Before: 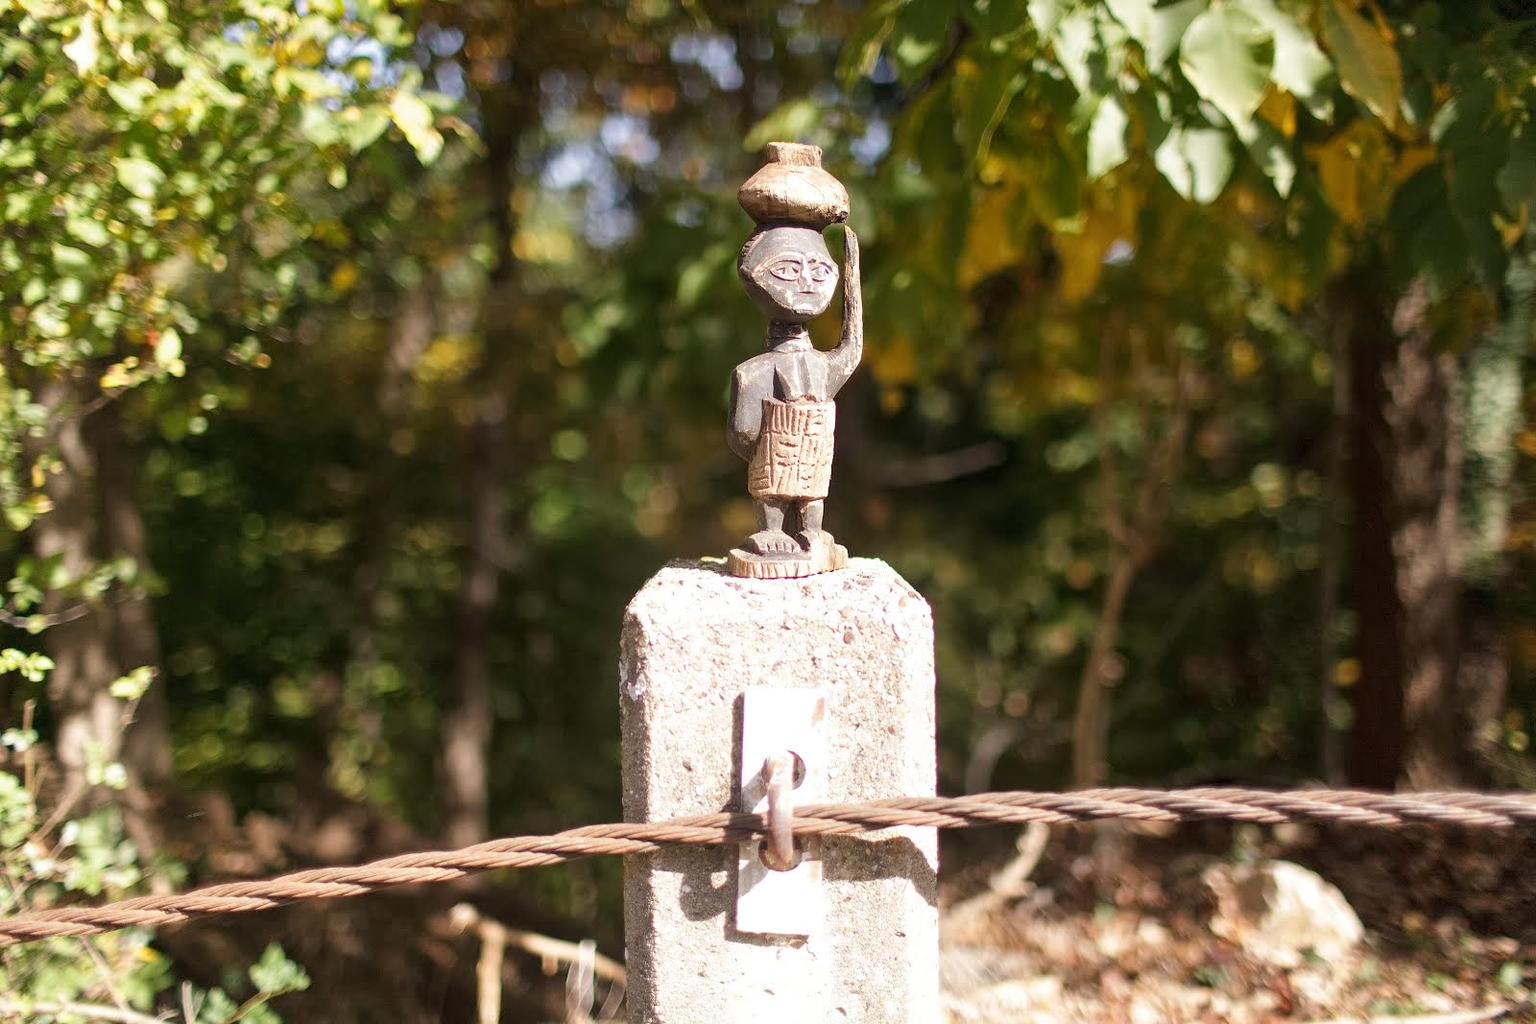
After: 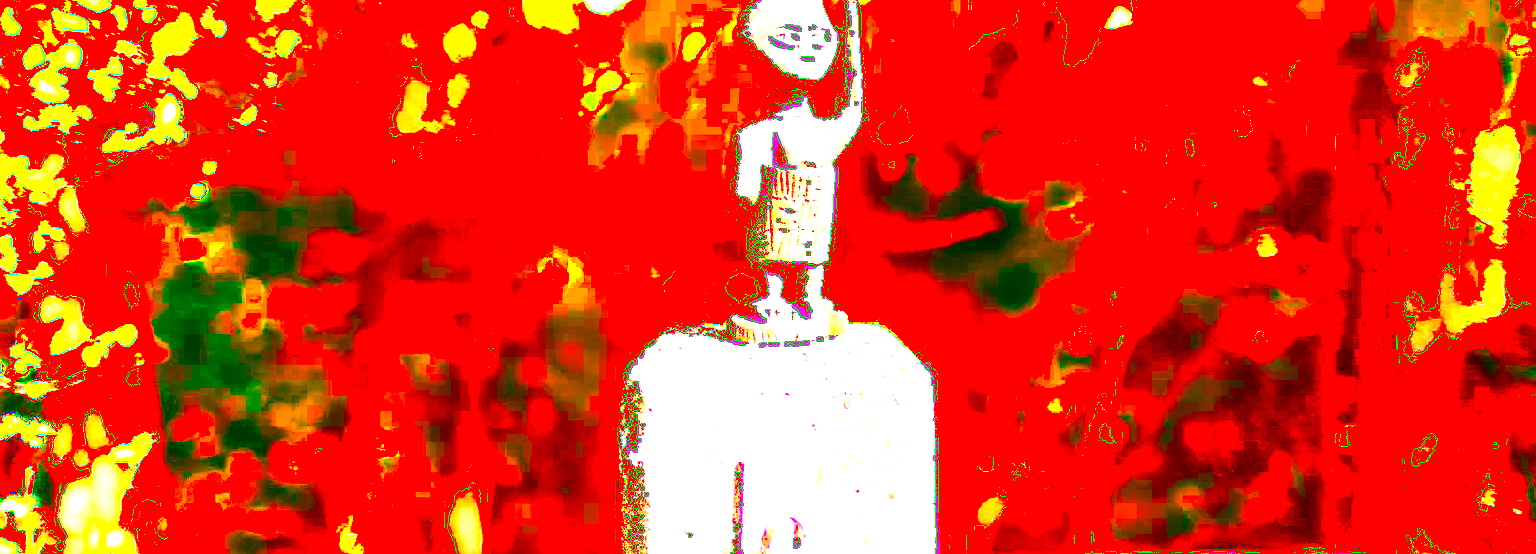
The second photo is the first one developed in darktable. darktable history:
crop and rotate: top 22.906%, bottom 22.846%
exposure: black level correction 0.099, exposure 3.036 EV, compensate exposure bias true, compensate highlight preservation false
contrast brightness saturation: contrast 0.202, brightness 0.162, saturation 0.222
tone curve: curves: ch0 [(0, 0.023) (0.184, 0.168) (0.491, 0.519) (0.748, 0.765) (1, 0.919)]; ch1 [(0, 0) (0.179, 0.173) (0.322, 0.32) (0.424, 0.424) (0.496, 0.501) (0.563, 0.586) (0.761, 0.803) (1, 1)]; ch2 [(0, 0) (0.434, 0.447) (0.483, 0.487) (0.557, 0.541) (0.697, 0.68) (1, 1)], color space Lab, independent channels, preserve colors none
